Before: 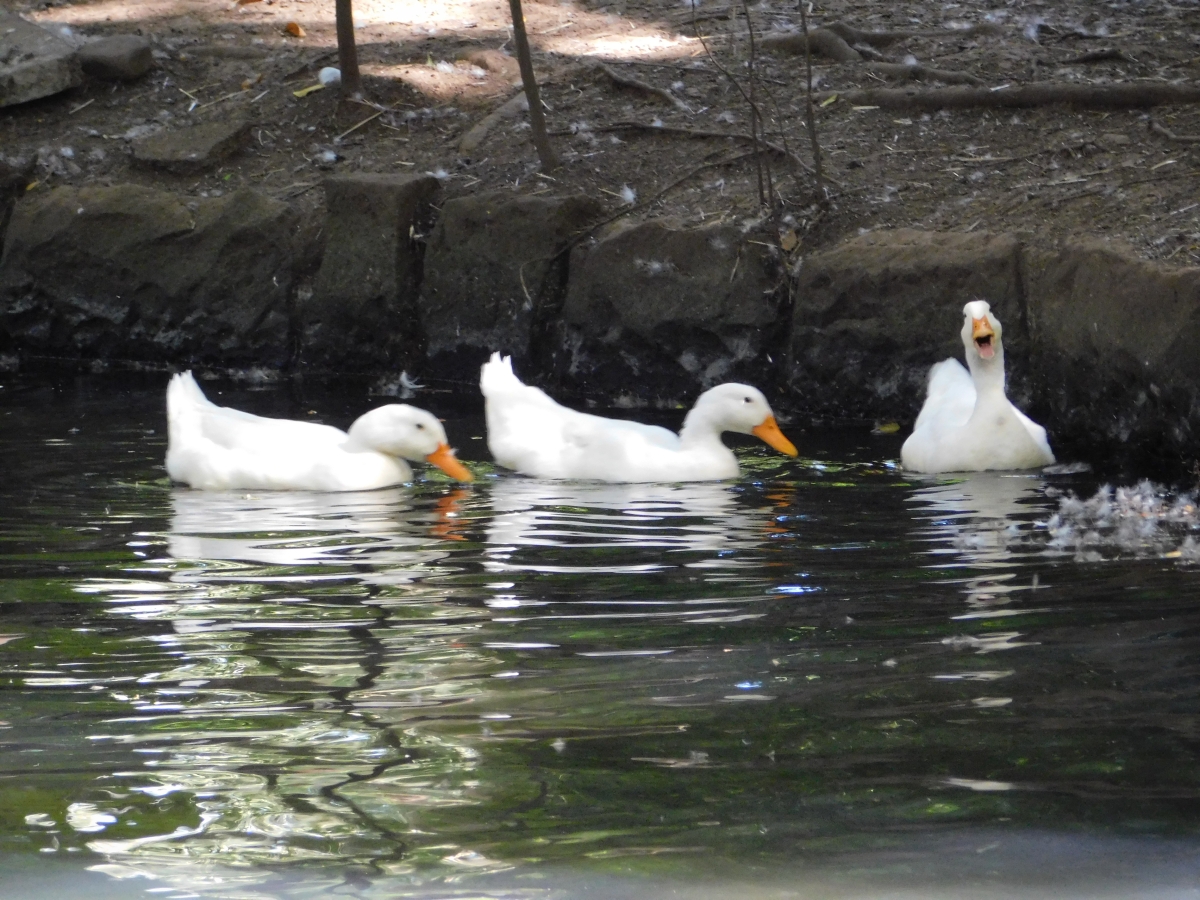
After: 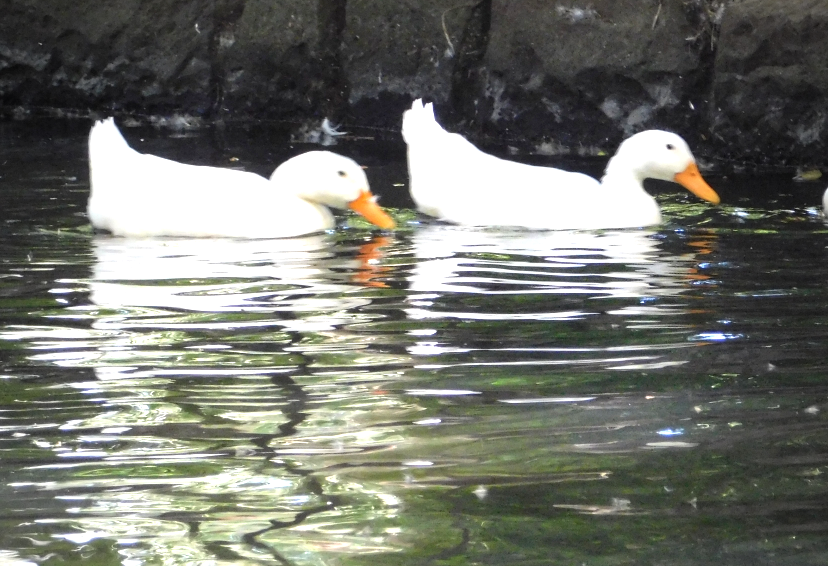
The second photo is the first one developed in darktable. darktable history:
exposure: black level correction 0.001, exposure 0.962 EV, compensate highlight preservation false
crop: left 6.53%, top 28.155%, right 24.404%, bottom 8.87%
vignetting: fall-off start 96.21%, fall-off radius 99.89%, width/height ratio 0.609
